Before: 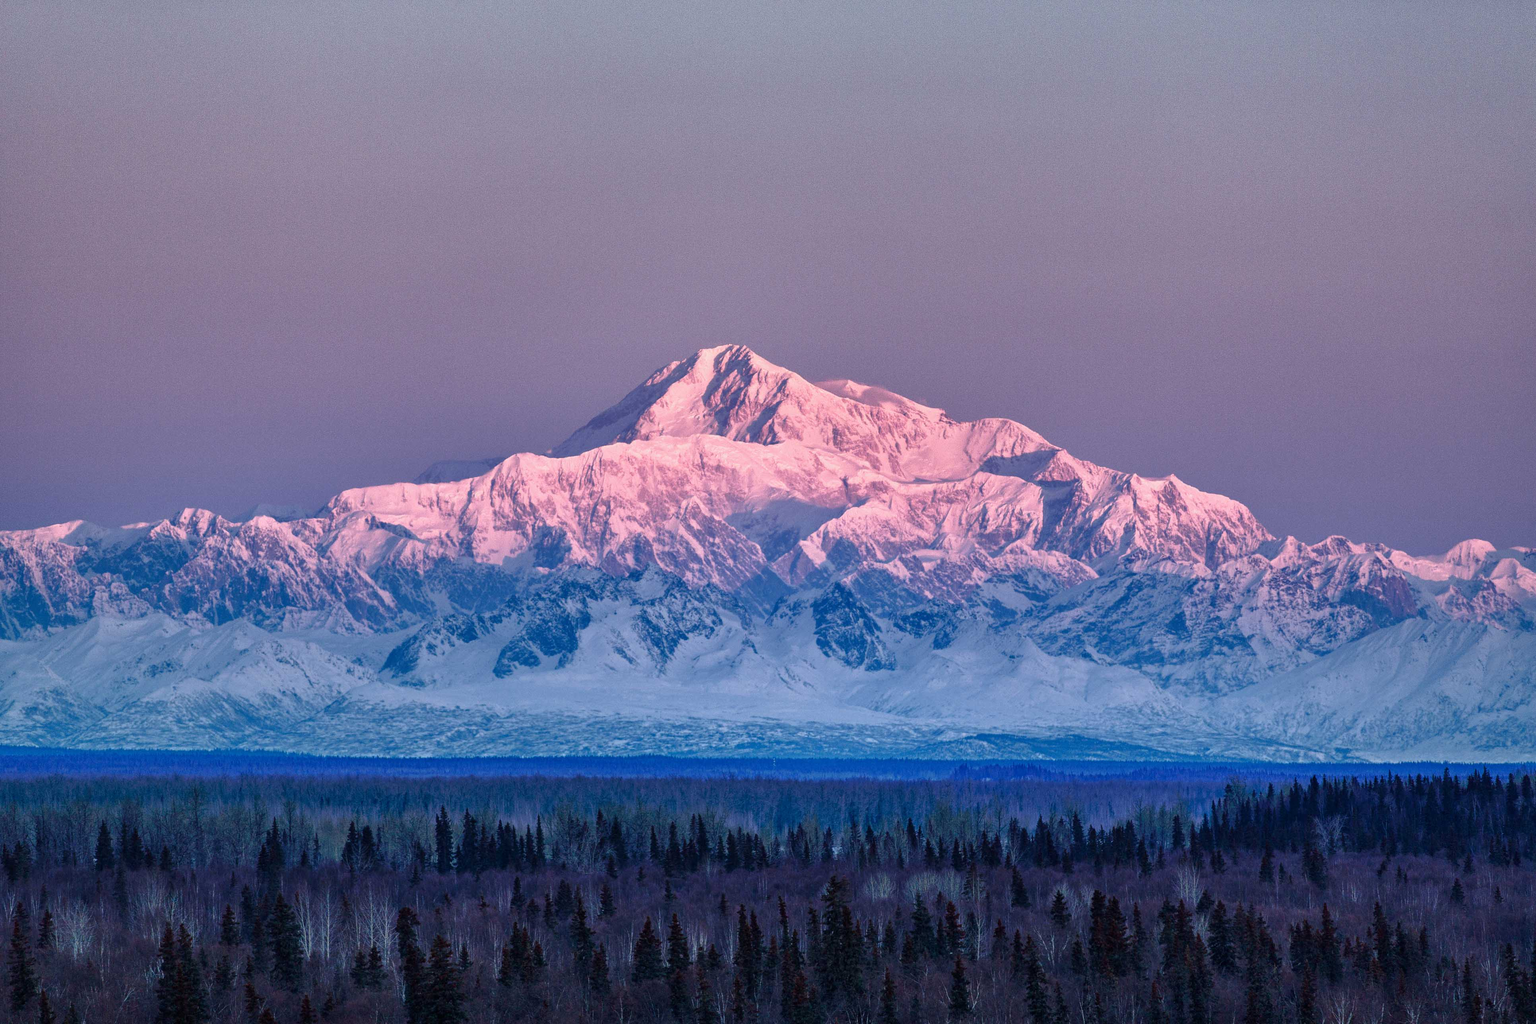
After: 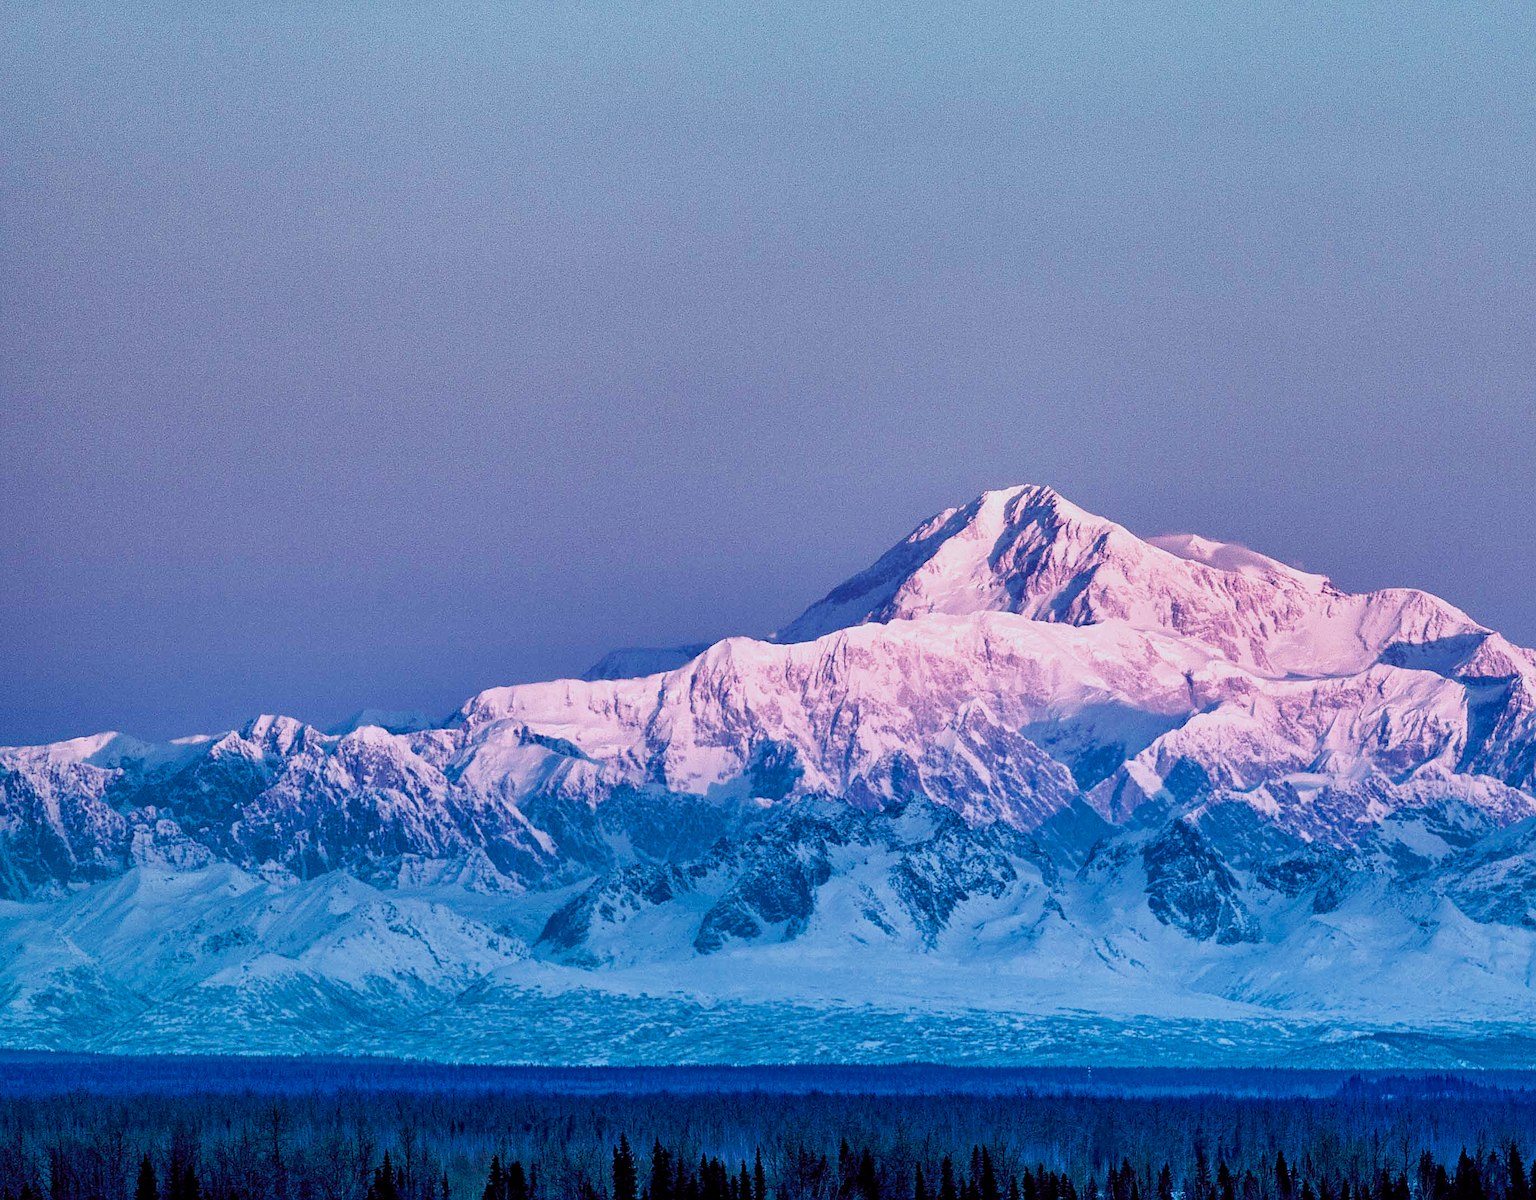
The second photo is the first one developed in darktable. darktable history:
color balance rgb: shadows lift › luminance -7.7%, shadows lift › chroma 2.13%, shadows lift › hue 200.79°, power › luminance -7.77%, power › chroma 2.27%, power › hue 220.69°, highlights gain › luminance 15.15%, highlights gain › chroma 4%, highlights gain › hue 209.35°, global offset › luminance -0.21%, global offset › chroma 0.27%, perceptual saturation grading › global saturation 24.42%, perceptual saturation grading › highlights -24.42%, perceptual saturation grading › mid-tones 24.42%, perceptual saturation grading › shadows 40%, perceptual brilliance grading › global brilliance -5%, perceptual brilliance grading › highlights 24.42%, perceptual brilliance grading › mid-tones 7%, perceptual brilliance grading › shadows -5%
crop: right 28.885%, bottom 16.626%
filmic rgb: black relative exposure -7.65 EV, white relative exposure 4.56 EV, hardness 3.61
sharpen: on, module defaults
